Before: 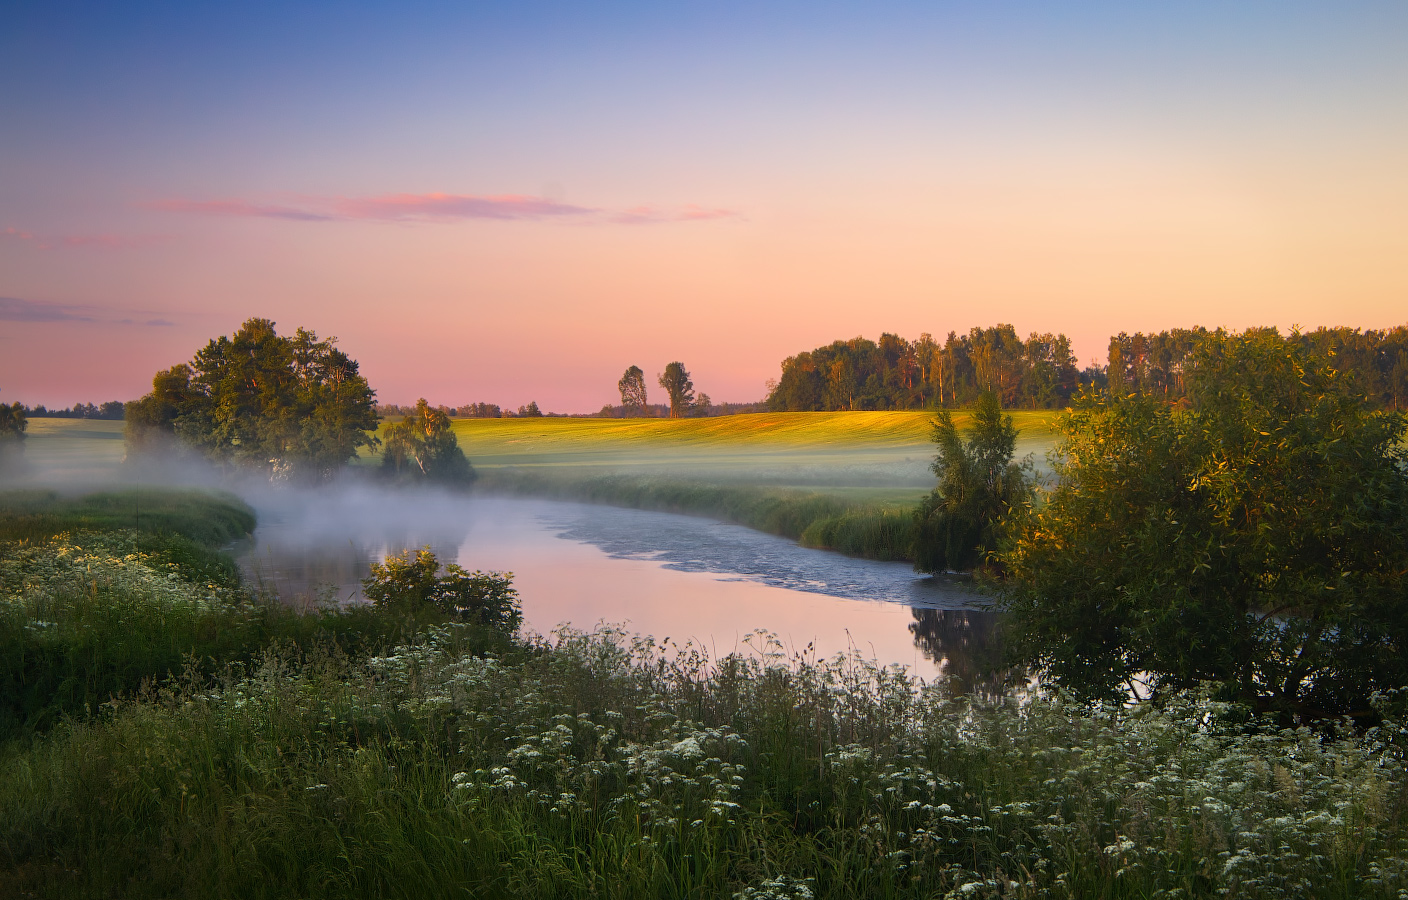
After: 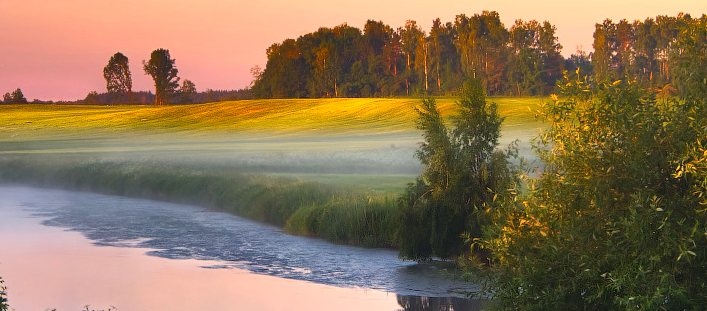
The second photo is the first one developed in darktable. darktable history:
shadows and highlights: radius 101.36, shadows 50.68, highlights -65.79, soften with gaussian
exposure: exposure 0.496 EV, compensate highlight preservation false
crop: left 36.632%, top 34.78%, right 13.142%, bottom 30.663%
